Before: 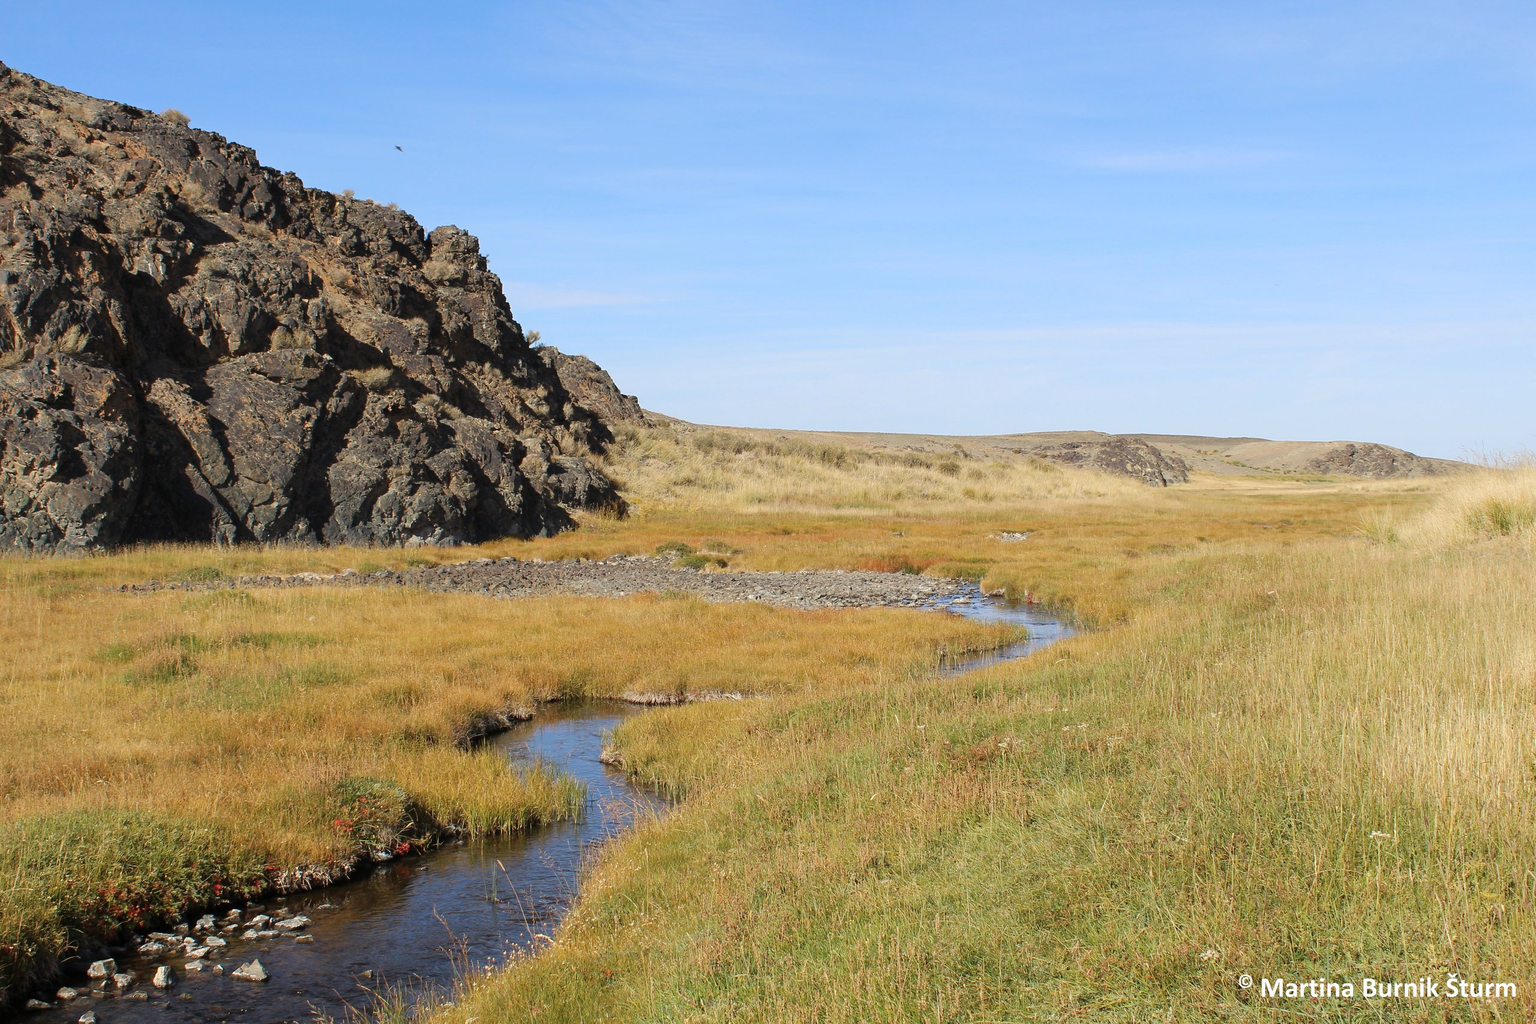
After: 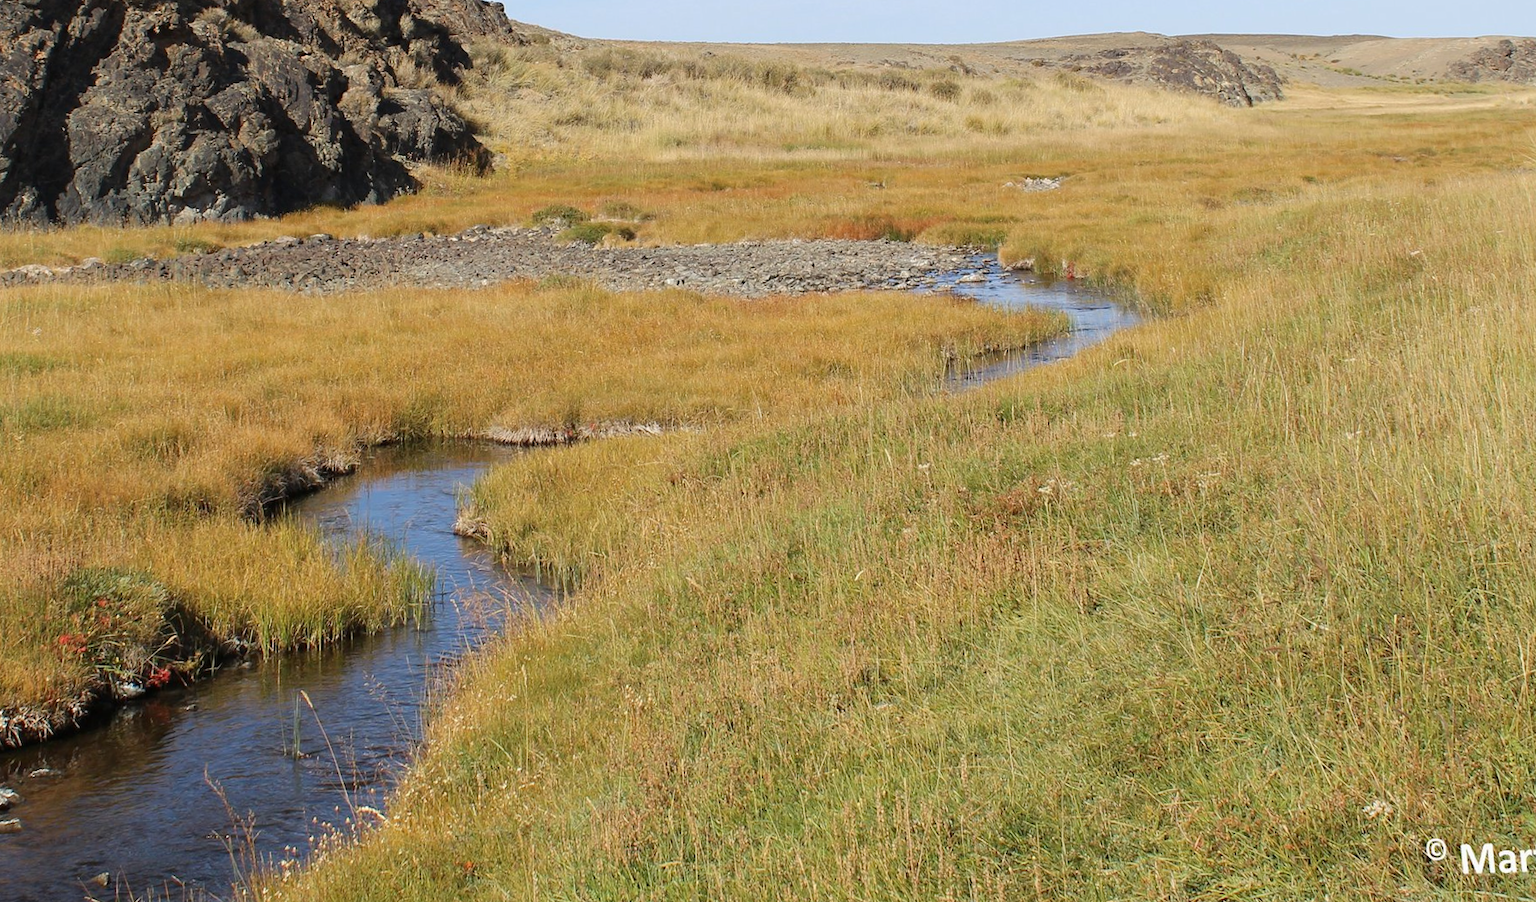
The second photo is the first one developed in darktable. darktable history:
exposure: exposure -0.041 EV, compensate highlight preservation false
crop and rotate: left 17.299%, top 35.115%, right 7.015%, bottom 1.024%
rotate and perspective: rotation -1.68°, lens shift (vertical) -0.146, crop left 0.049, crop right 0.912, crop top 0.032, crop bottom 0.96
